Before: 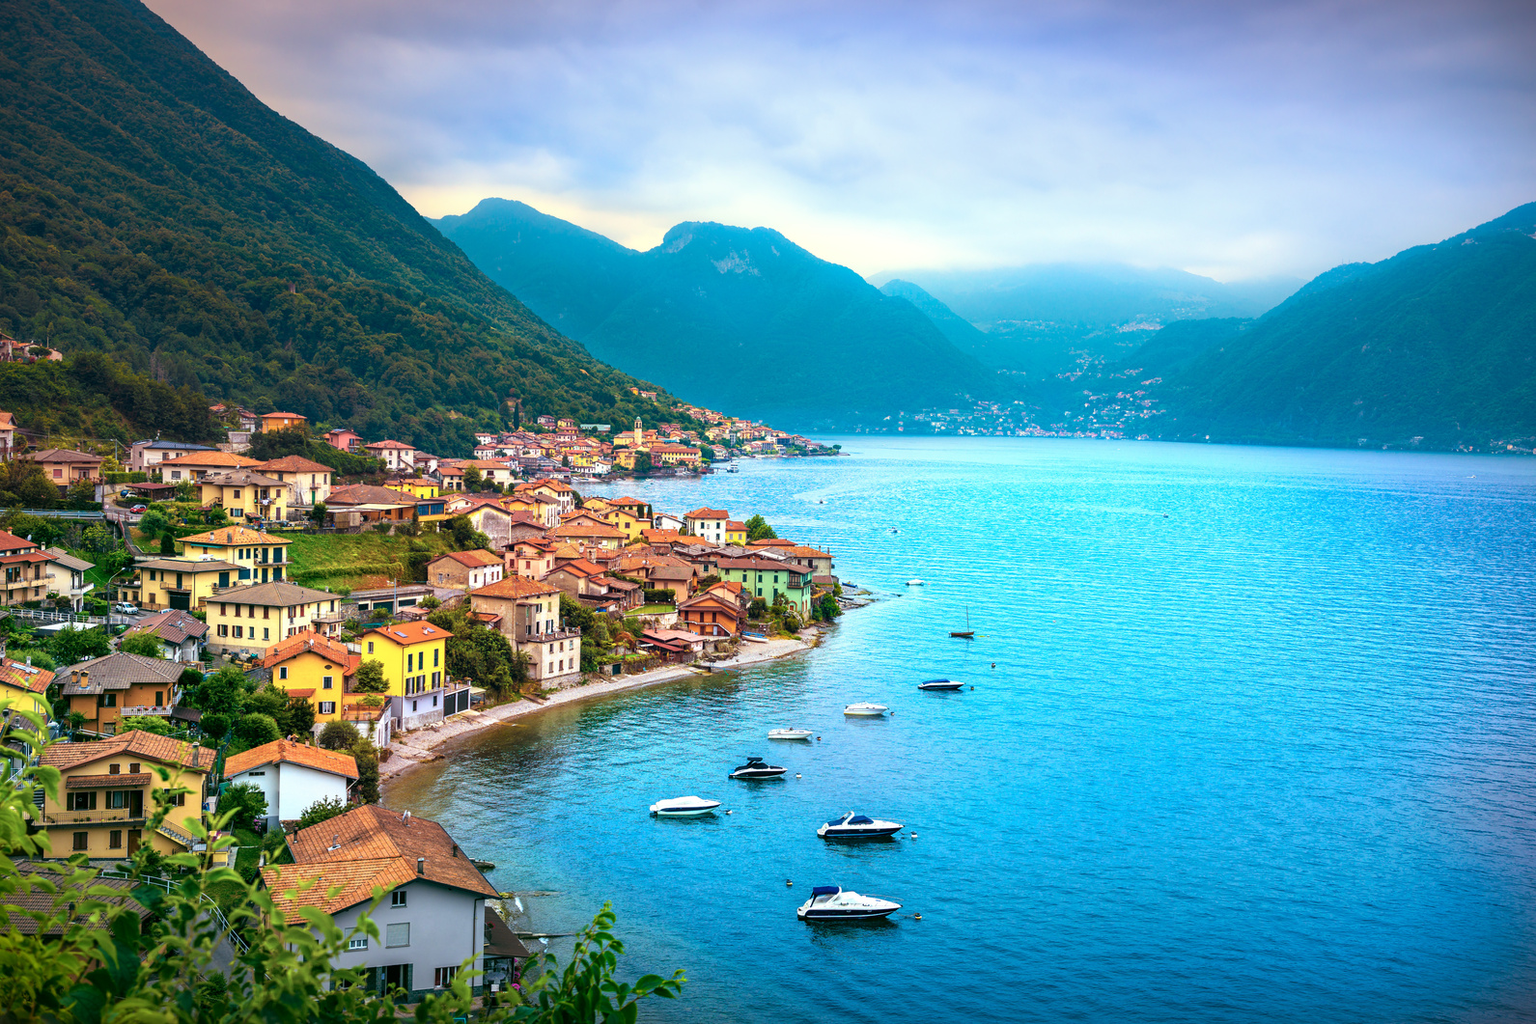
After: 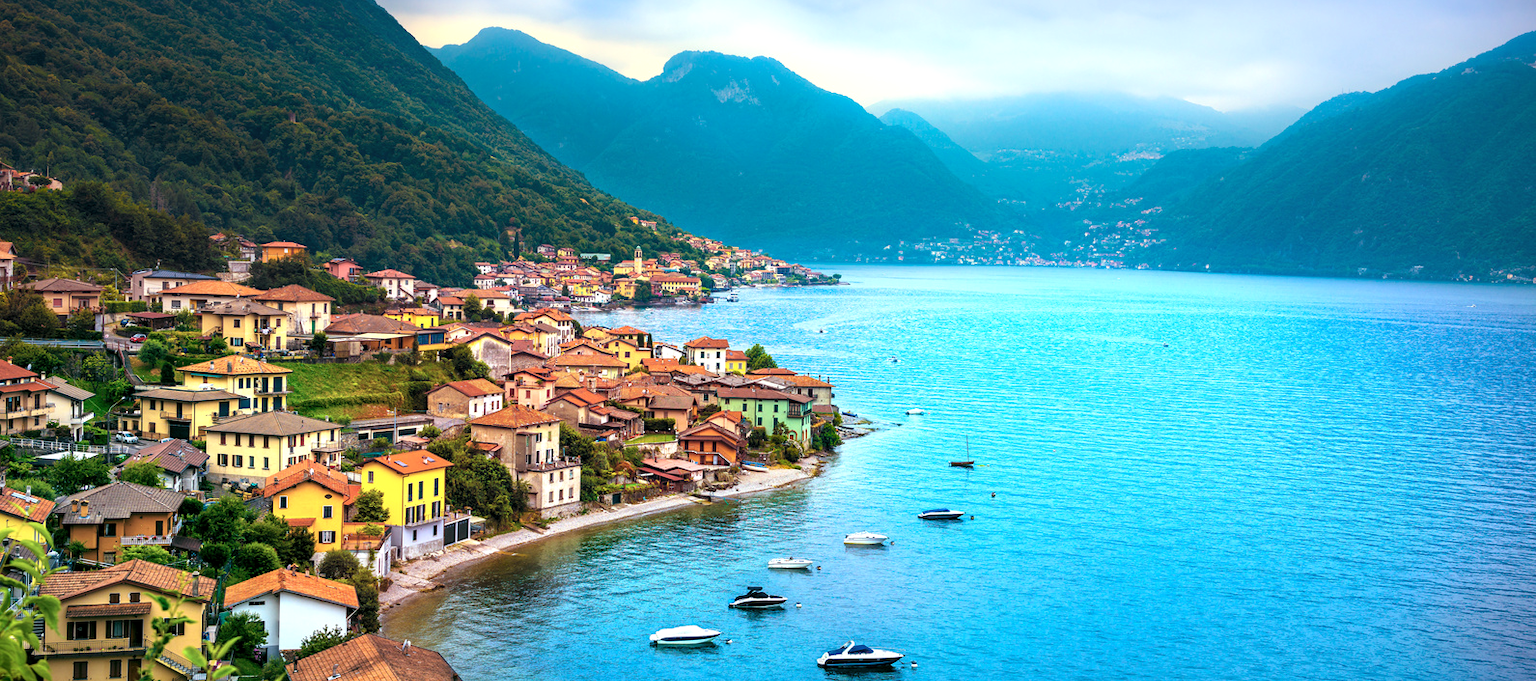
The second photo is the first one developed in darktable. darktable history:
levels: levels [0.031, 0.5, 0.969]
crop: top 16.727%, bottom 16.727%
